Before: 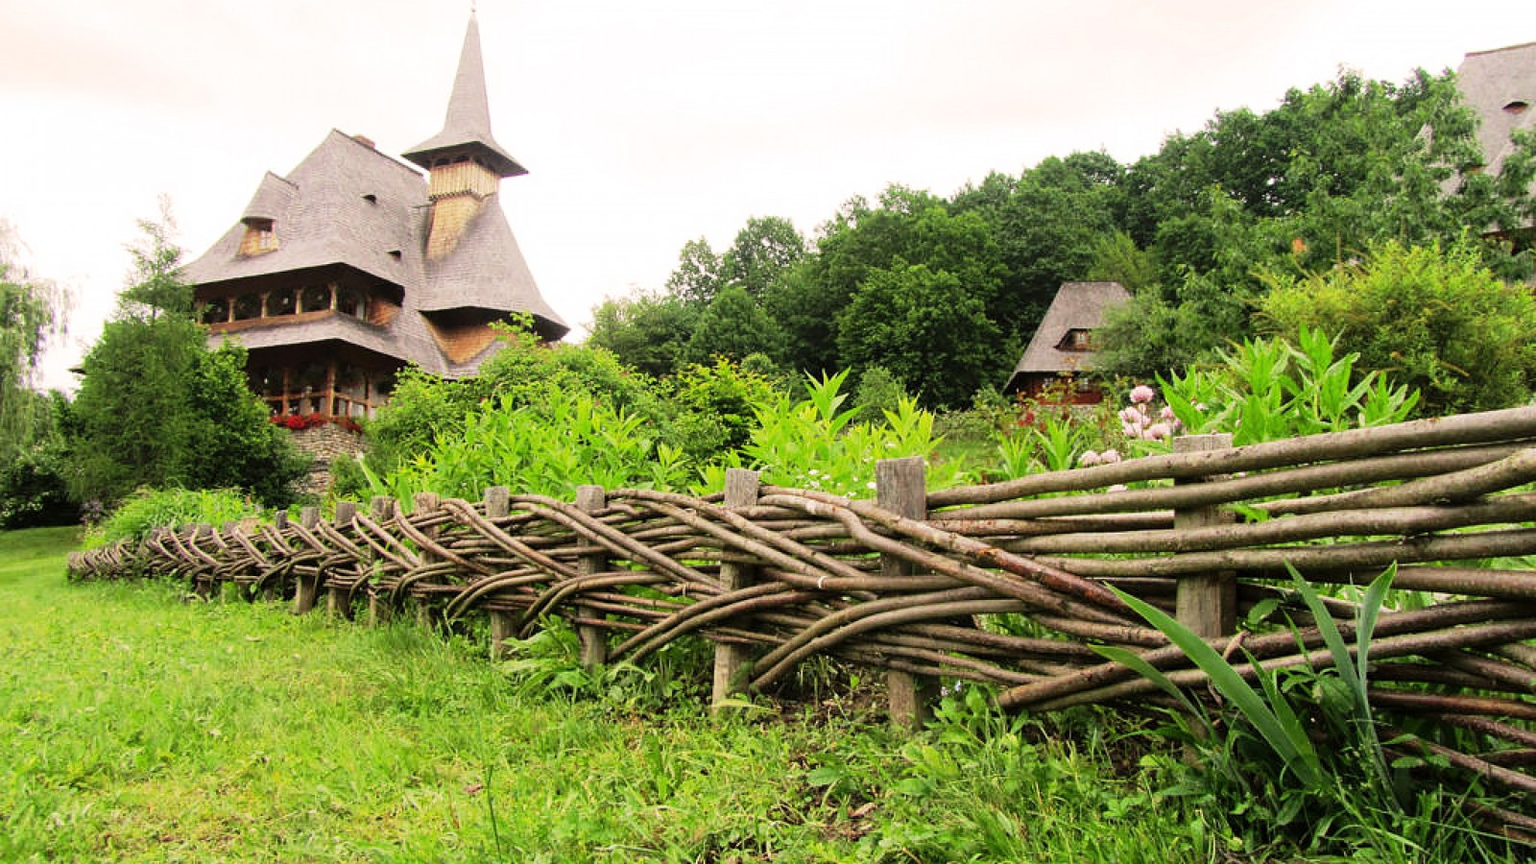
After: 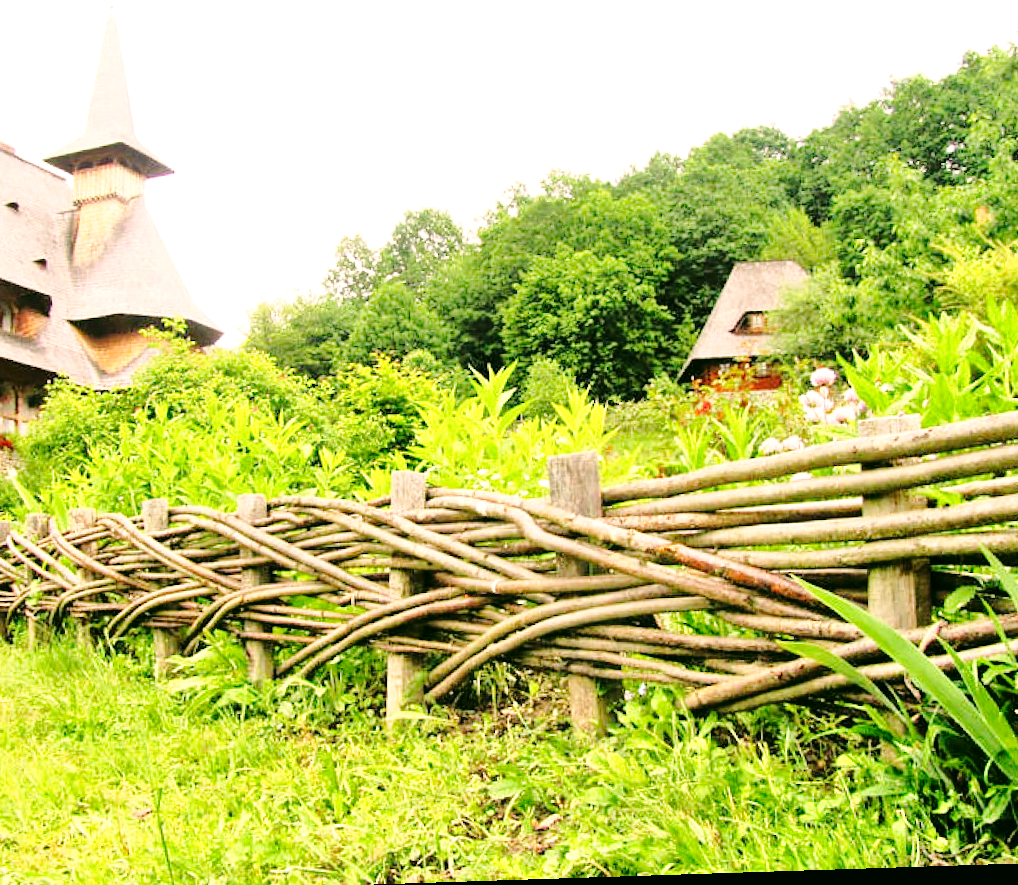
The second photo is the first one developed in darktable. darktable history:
exposure: black level correction 0, exposure 0.6 EV, compensate highlight preservation false
rotate and perspective: rotation -2.22°, lens shift (horizontal) -0.022, automatic cropping off
base curve: curves: ch0 [(0, 0) (0.036, 0.025) (0.121, 0.166) (0.206, 0.329) (0.605, 0.79) (1, 1)], preserve colors none
crop and rotate: left 22.918%, top 5.629%, right 14.711%, bottom 2.247%
color correction: highlights a* 4.02, highlights b* 4.98, shadows a* -7.55, shadows b* 4.98
tone equalizer: -7 EV 0.15 EV, -6 EV 0.6 EV, -5 EV 1.15 EV, -4 EV 1.33 EV, -3 EV 1.15 EV, -2 EV 0.6 EV, -1 EV 0.15 EV, mask exposure compensation -0.5 EV
